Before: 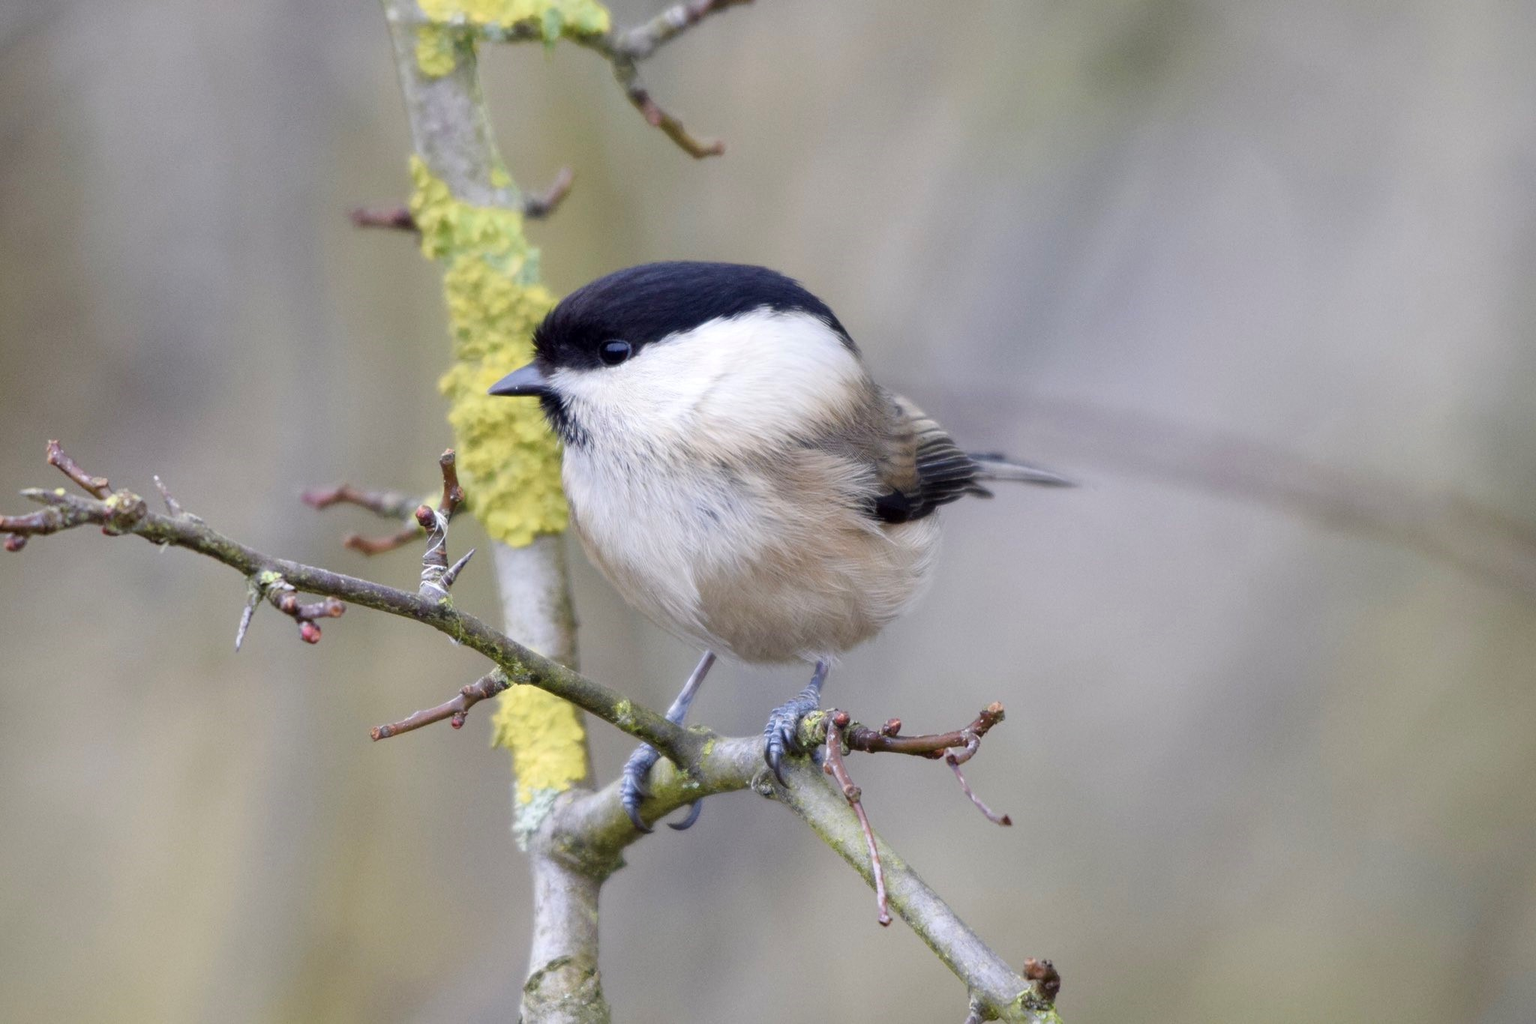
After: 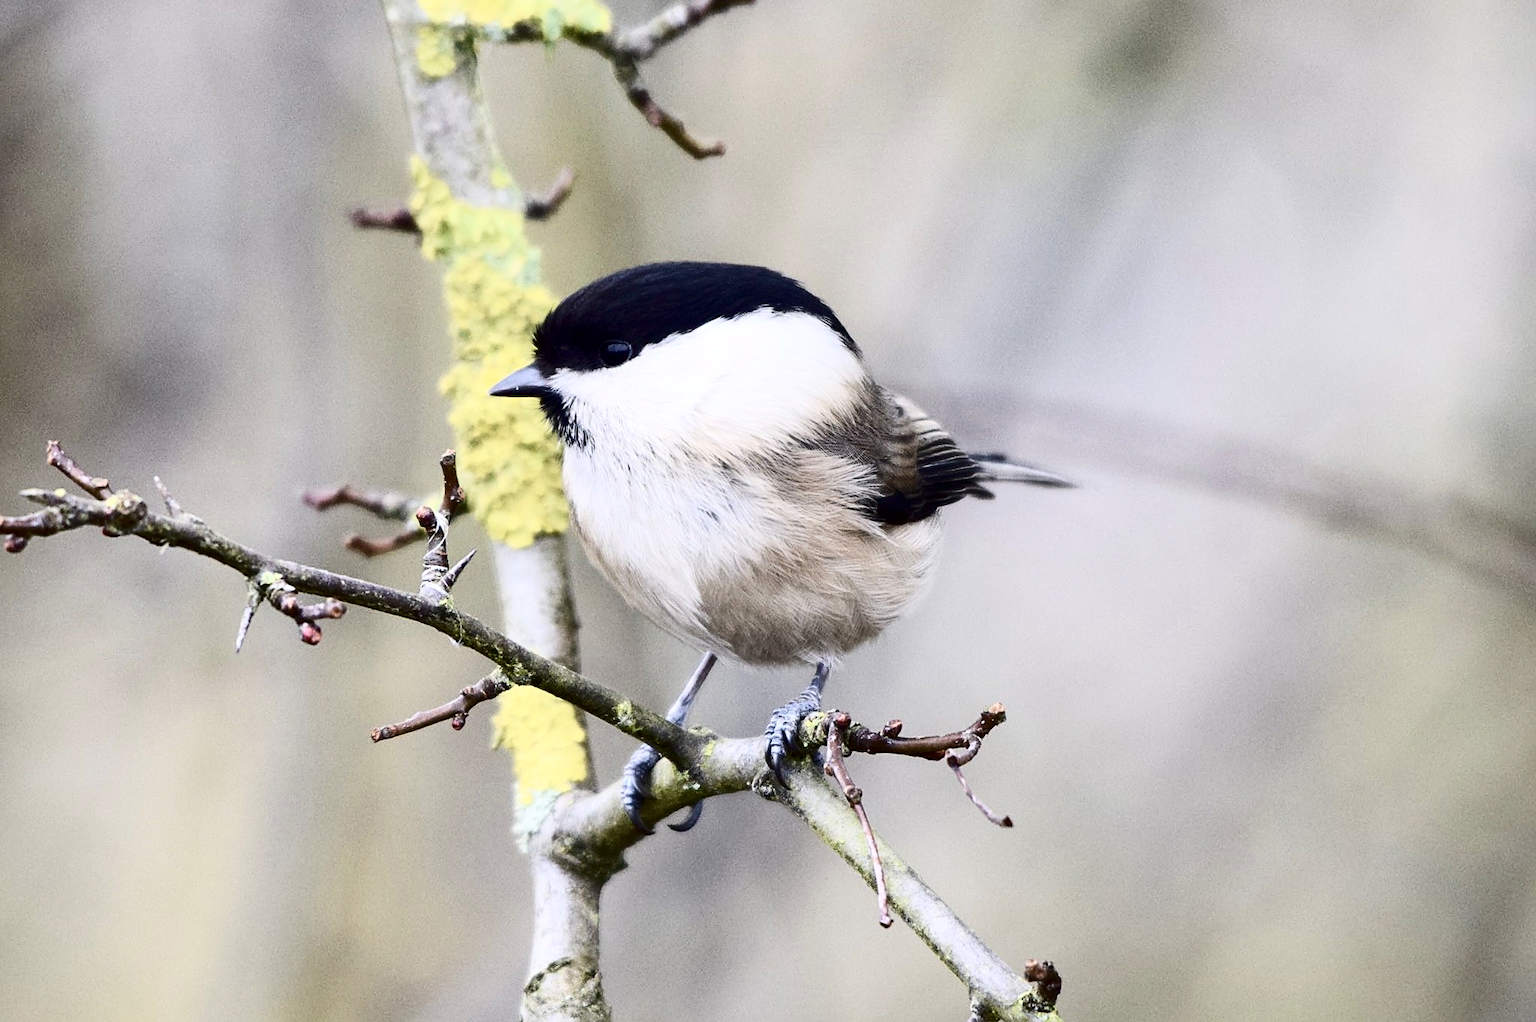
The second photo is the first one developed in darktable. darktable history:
crop: top 0.05%, bottom 0.098%
sharpen: on, module defaults
contrast brightness saturation: contrast 0.5, saturation -0.1
